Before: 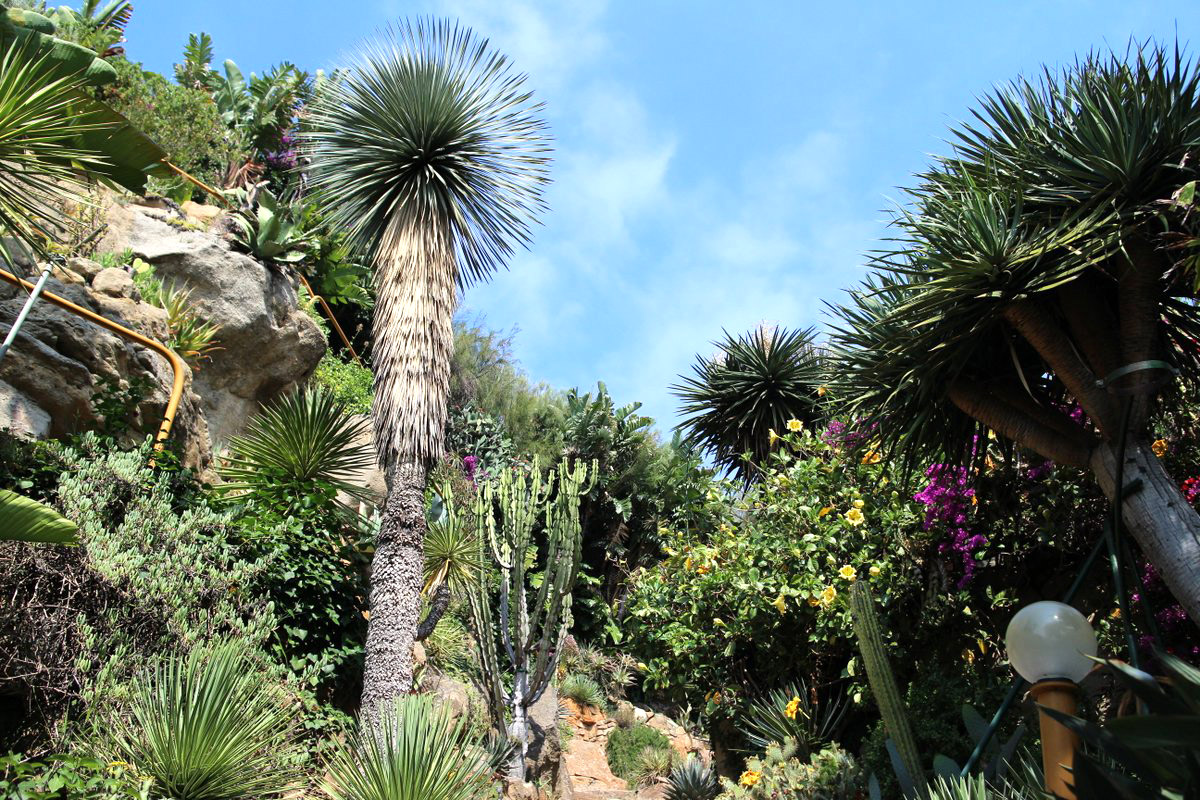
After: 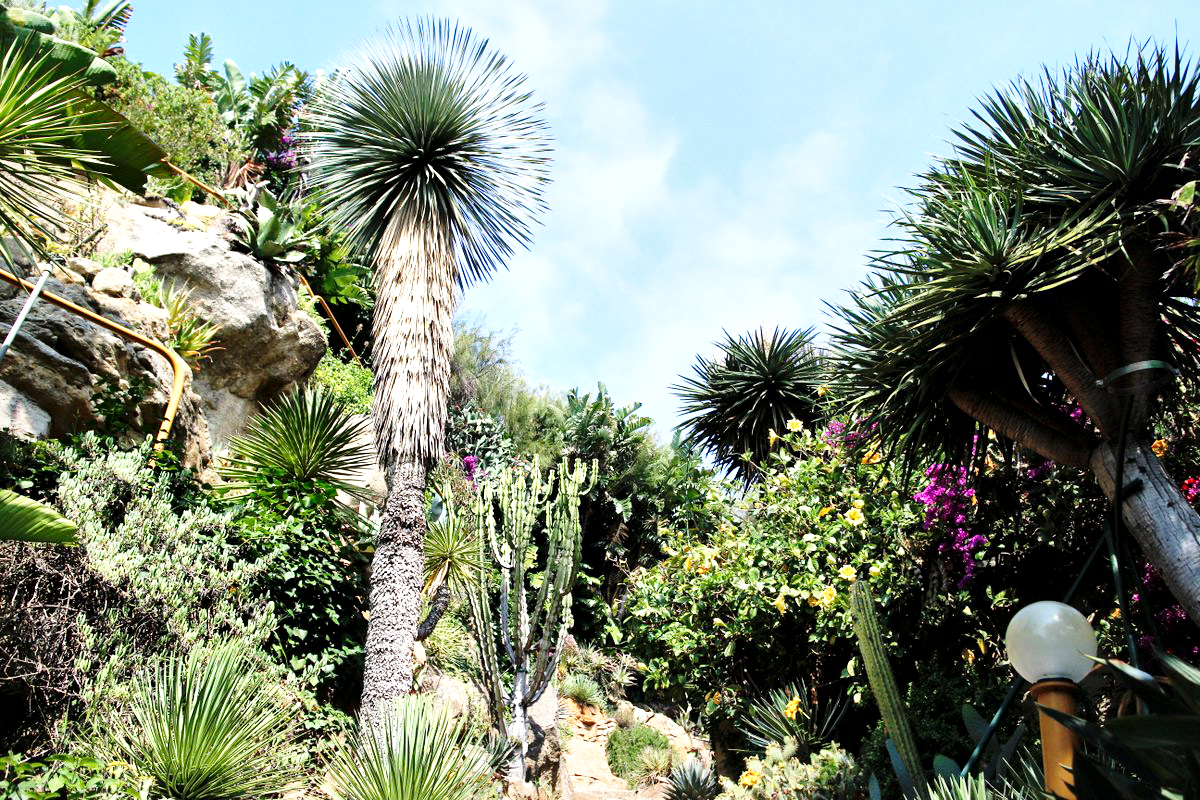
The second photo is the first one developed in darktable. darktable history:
local contrast: mode bilateral grid, contrast 25, coarseness 59, detail 152%, midtone range 0.2
base curve: curves: ch0 [(0, 0) (0.028, 0.03) (0.121, 0.232) (0.46, 0.748) (0.859, 0.968) (1, 1)], preserve colors none
